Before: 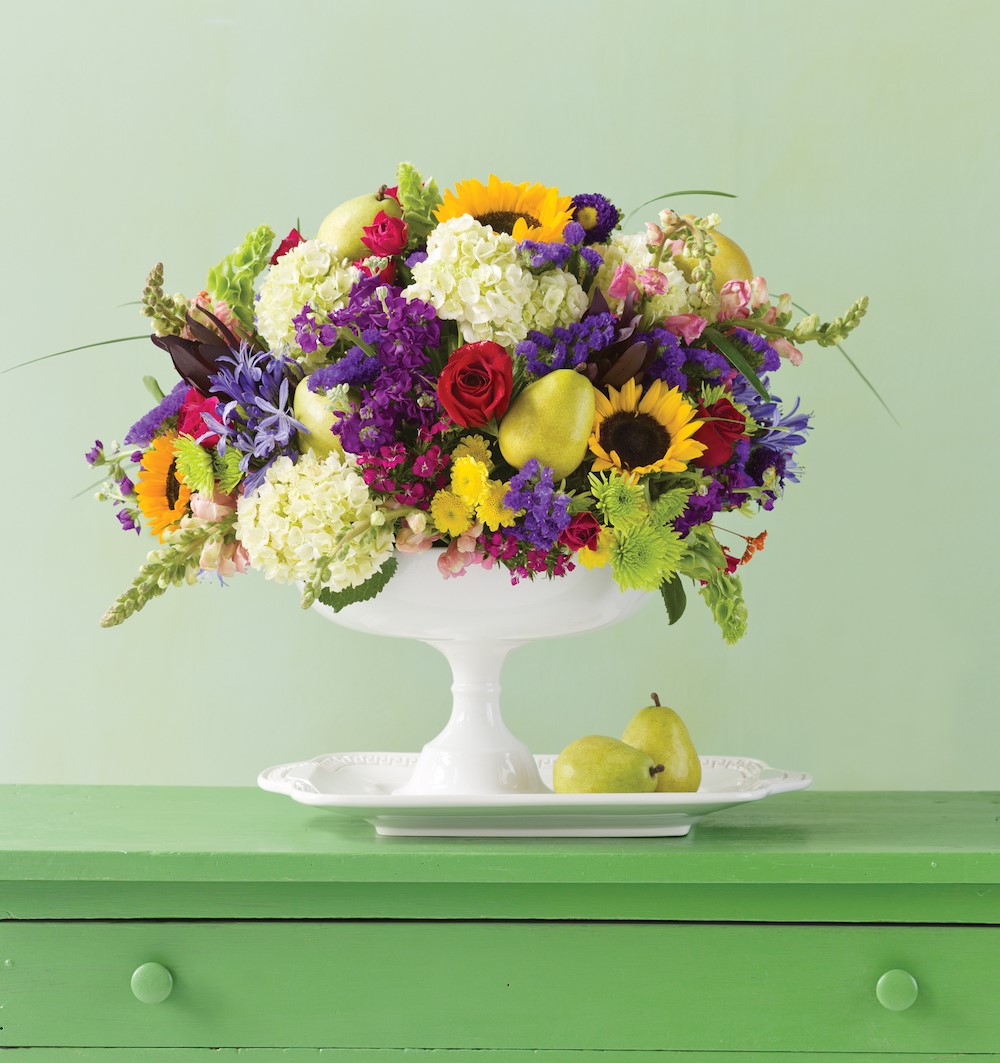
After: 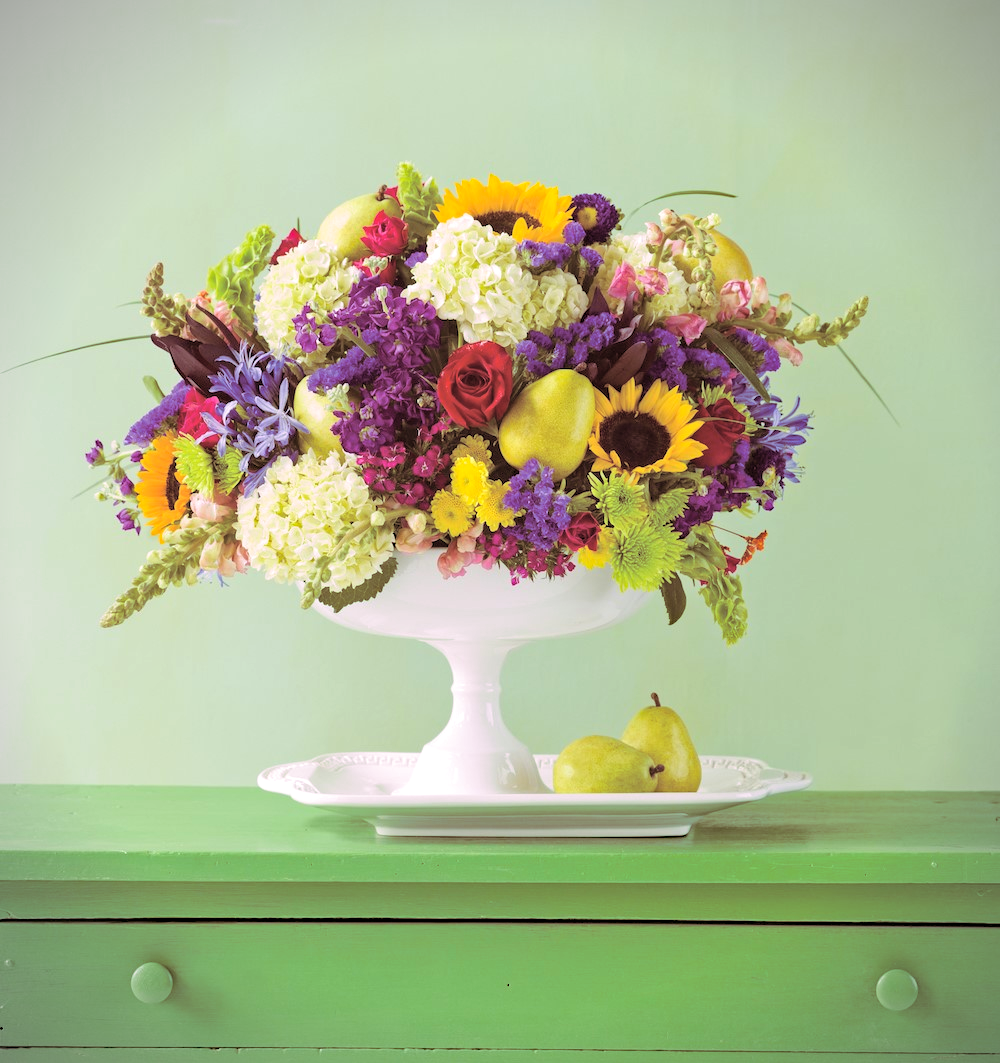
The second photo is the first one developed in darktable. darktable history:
local contrast: highlights 100%, shadows 100%, detail 120%, midtone range 0.2
haze removal: strength 0.29, distance 0.25, compatibility mode true, adaptive false
vignetting: fall-off start 91.19%
contrast brightness saturation: brightness 0.15
split-toning: highlights › hue 298.8°, highlights › saturation 0.73, compress 41.76%
